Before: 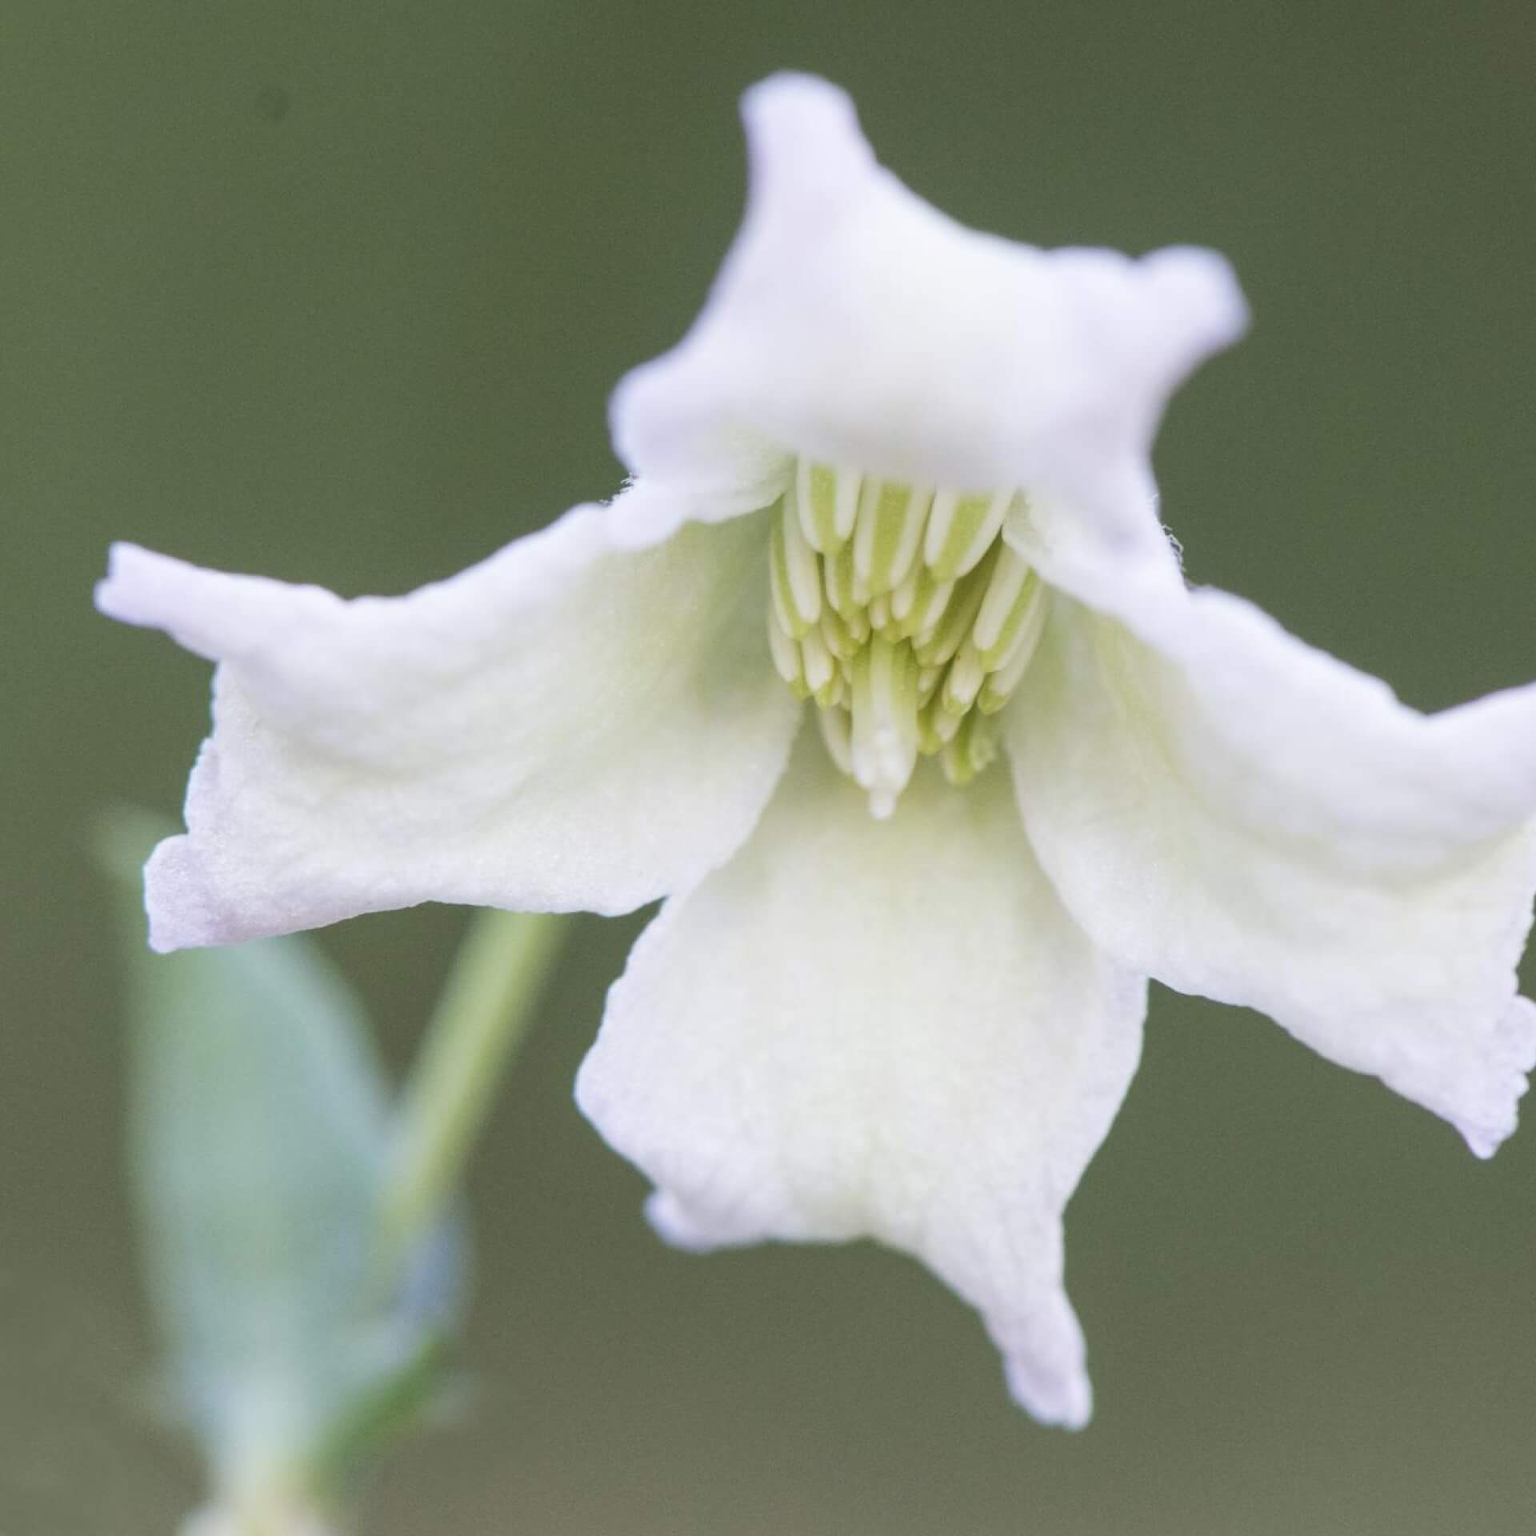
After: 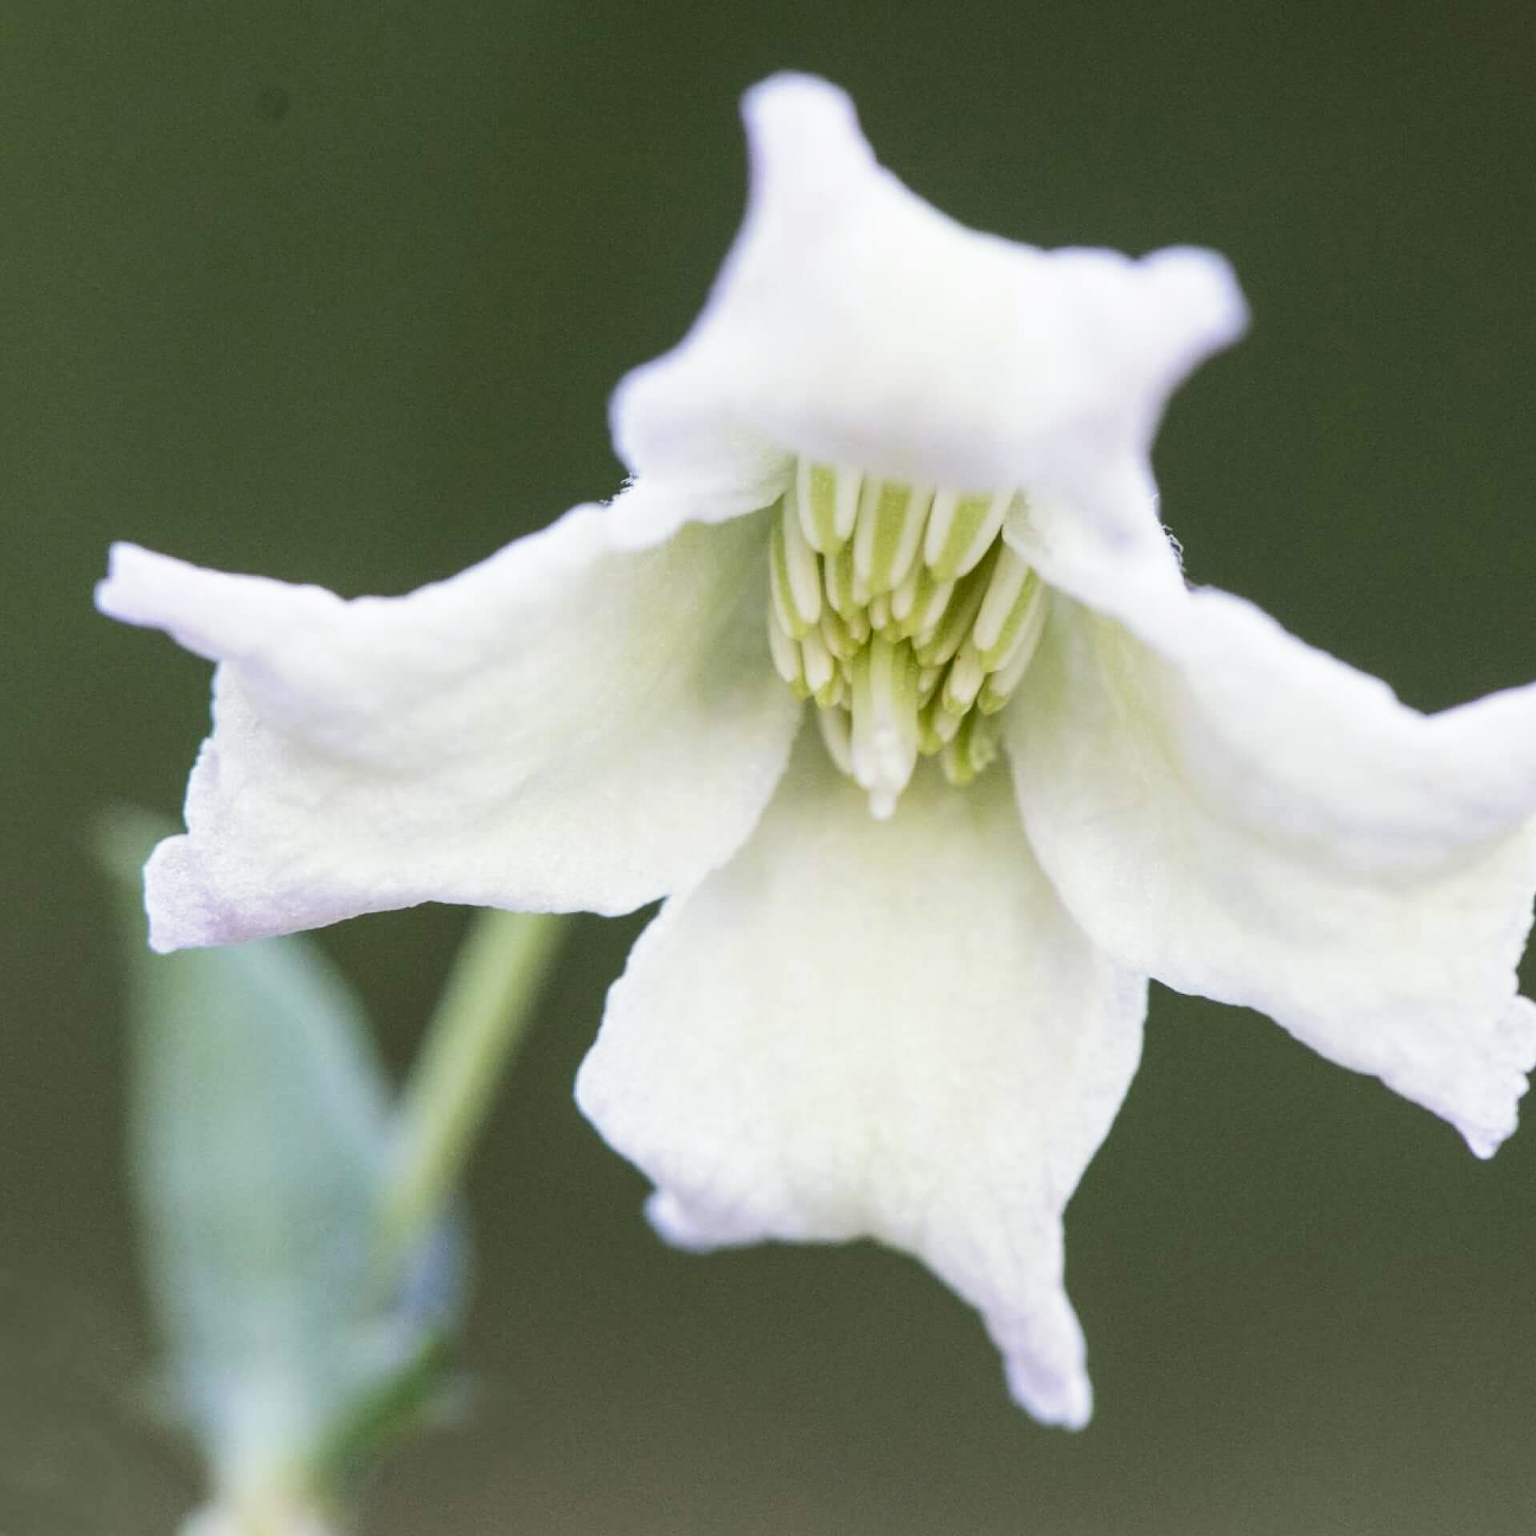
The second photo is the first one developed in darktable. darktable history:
split-toning: shadows › saturation 0.61, highlights › saturation 0.58, balance -28.74, compress 87.36%
contrast brightness saturation: contrast 0.2, brightness -0.11, saturation 0.1
